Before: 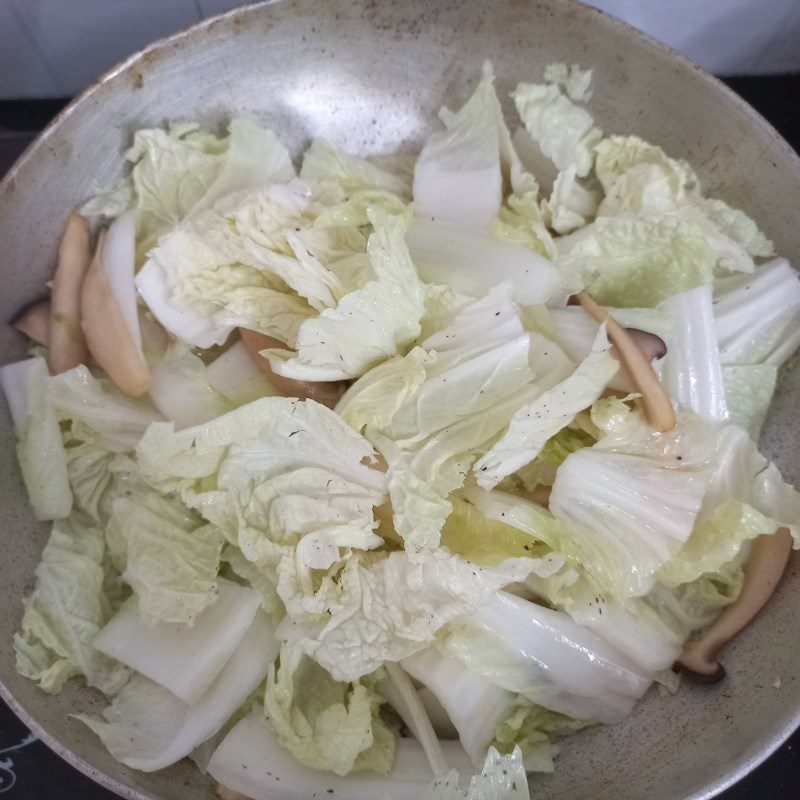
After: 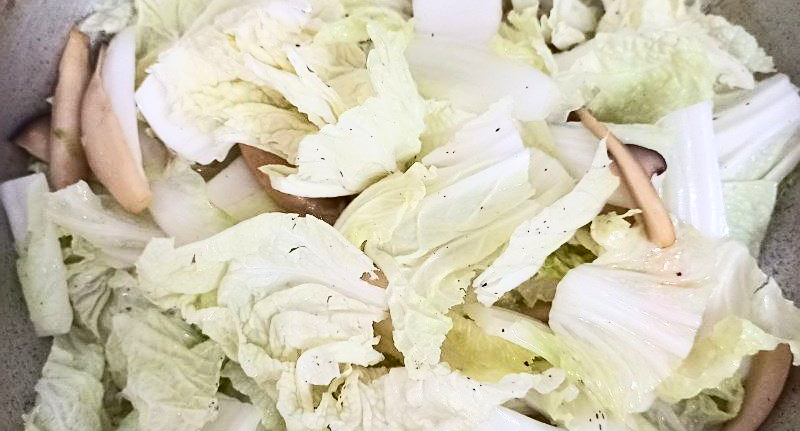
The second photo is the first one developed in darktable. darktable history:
crop and rotate: top 23.17%, bottom 22.898%
contrast brightness saturation: contrast 0.401, brightness 0.098, saturation 0.207
sharpen: on, module defaults
levels: black 0.046%
